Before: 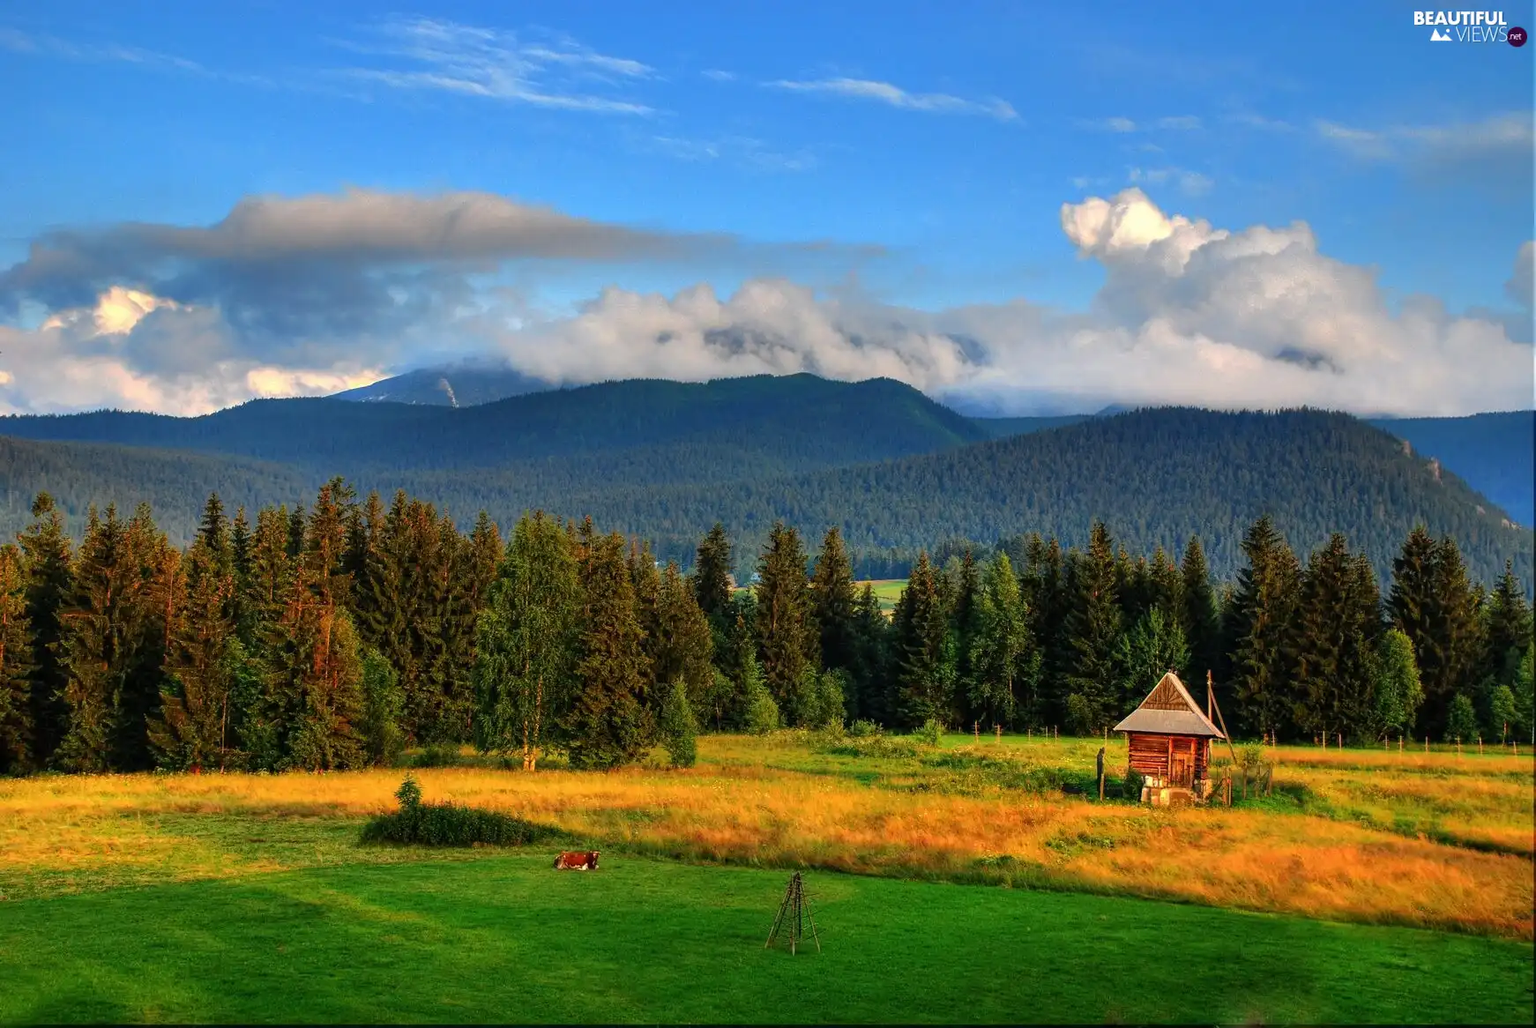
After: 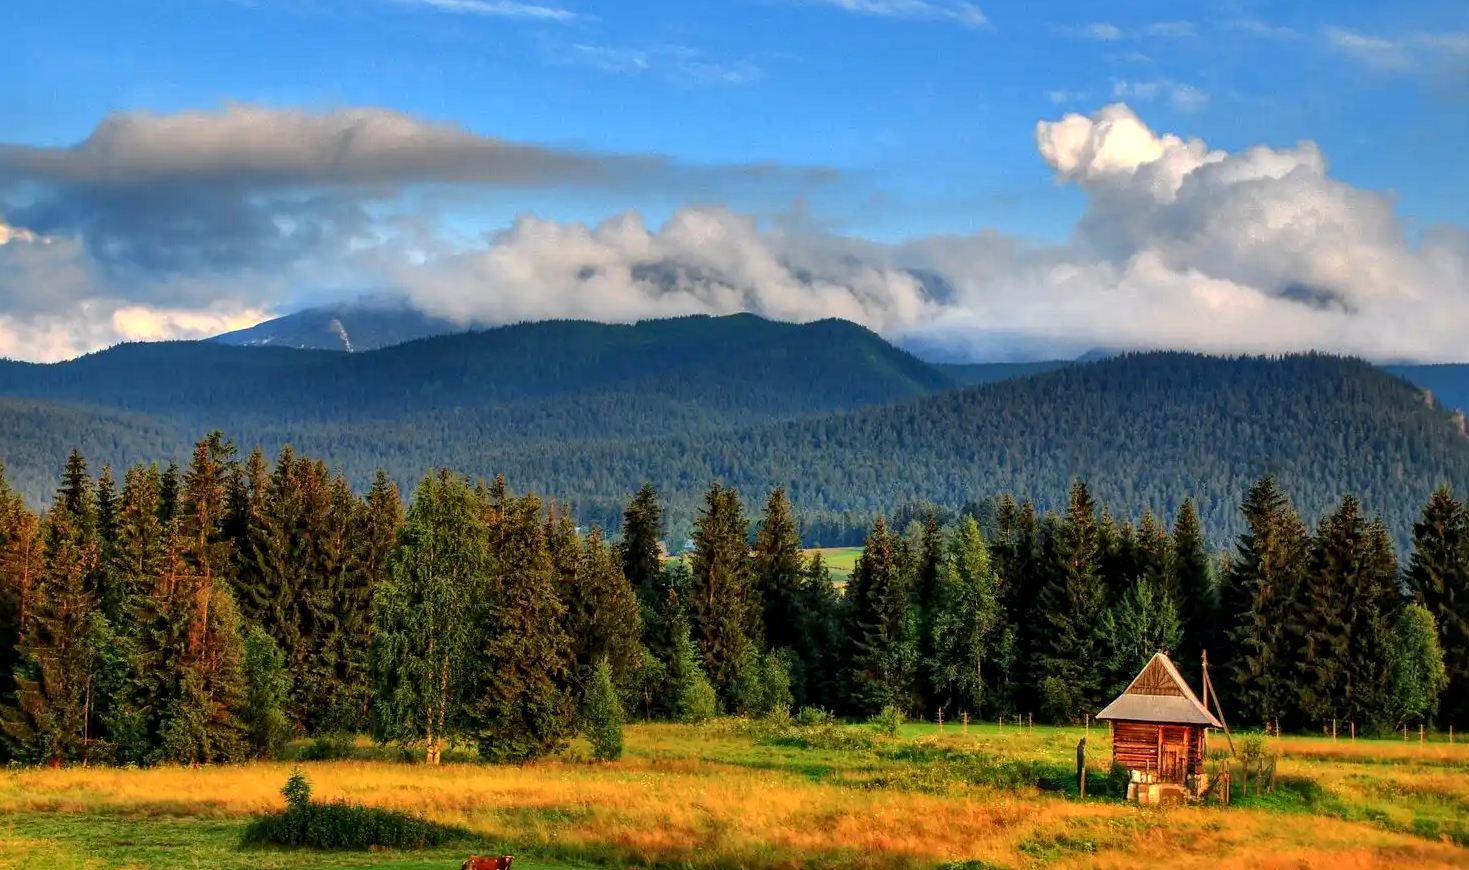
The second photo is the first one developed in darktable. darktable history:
crop and rotate: left 9.665%, top 9.517%, right 5.965%, bottom 15.803%
local contrast: mode bilateral grid, contrast 21, coarseness 51, detail 140%, midtone range 0.2
